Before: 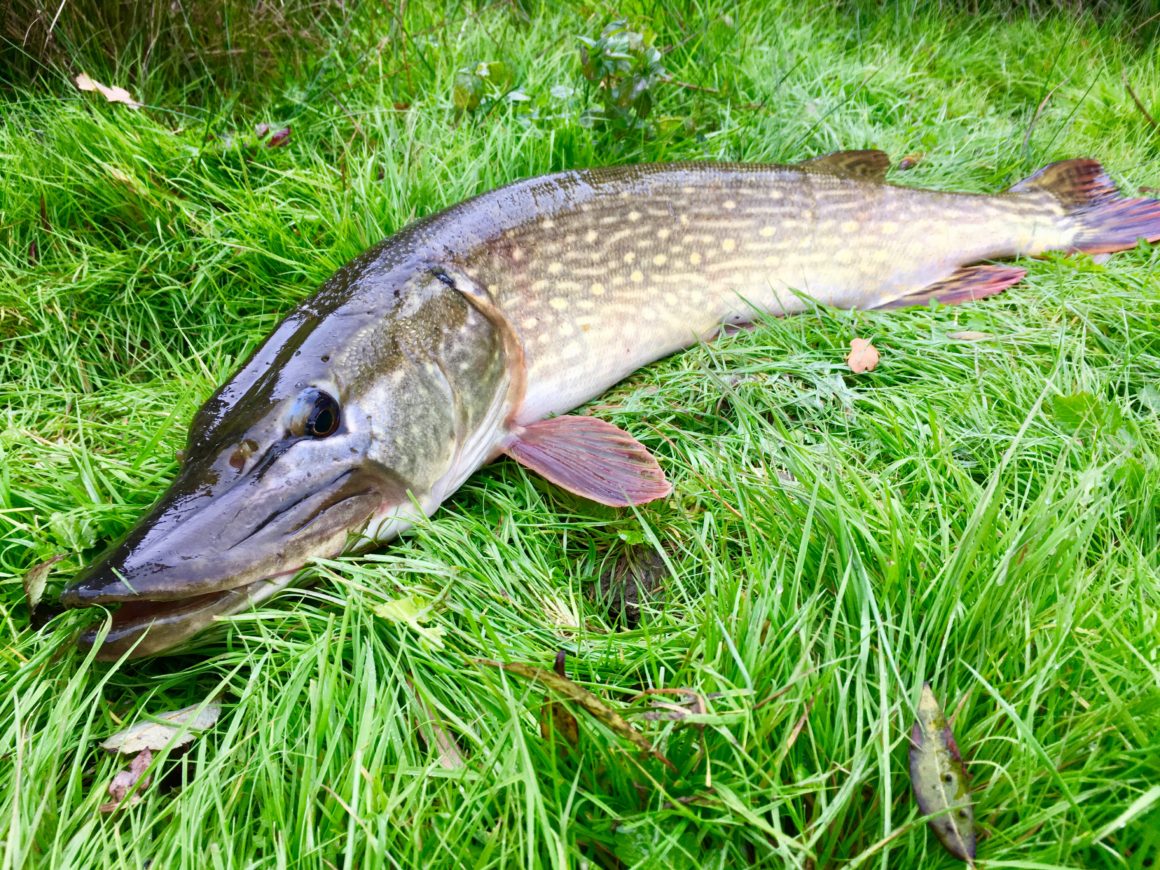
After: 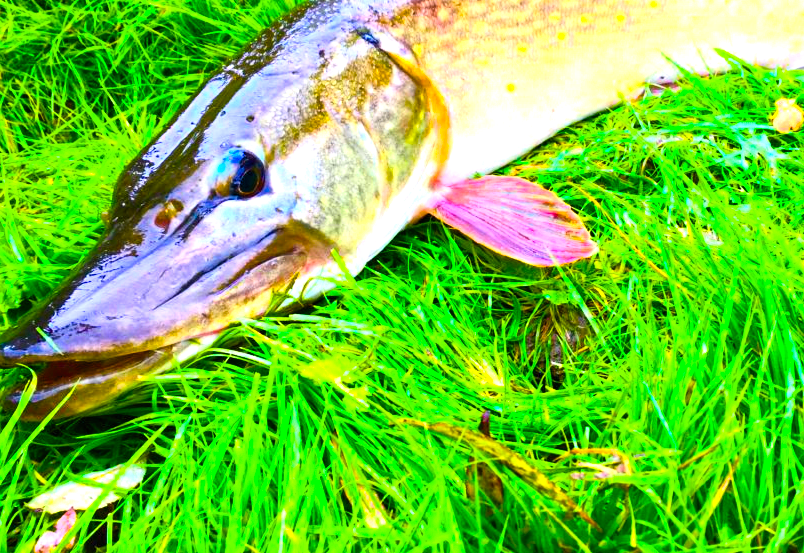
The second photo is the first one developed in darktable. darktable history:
contrast brightness saturation: contrast 0.2, brightness 0.16, saturation 0.22
color balance rgb: linear chroma grading › global chroma 20%, perceptual saturation grading › global saturation 65%, perceptual saturation grading › highlights 50%, perceptual saturation grading › shadows 30%, perceptual brilliance grading › global brilliance 12%, perceptual brilliance grading › highlights 15%, global vibrance 20%
tone equalizer: on, module defaults
crop: left 6.488%, top 27.668%, right 24.183%, bottom 8.656%
